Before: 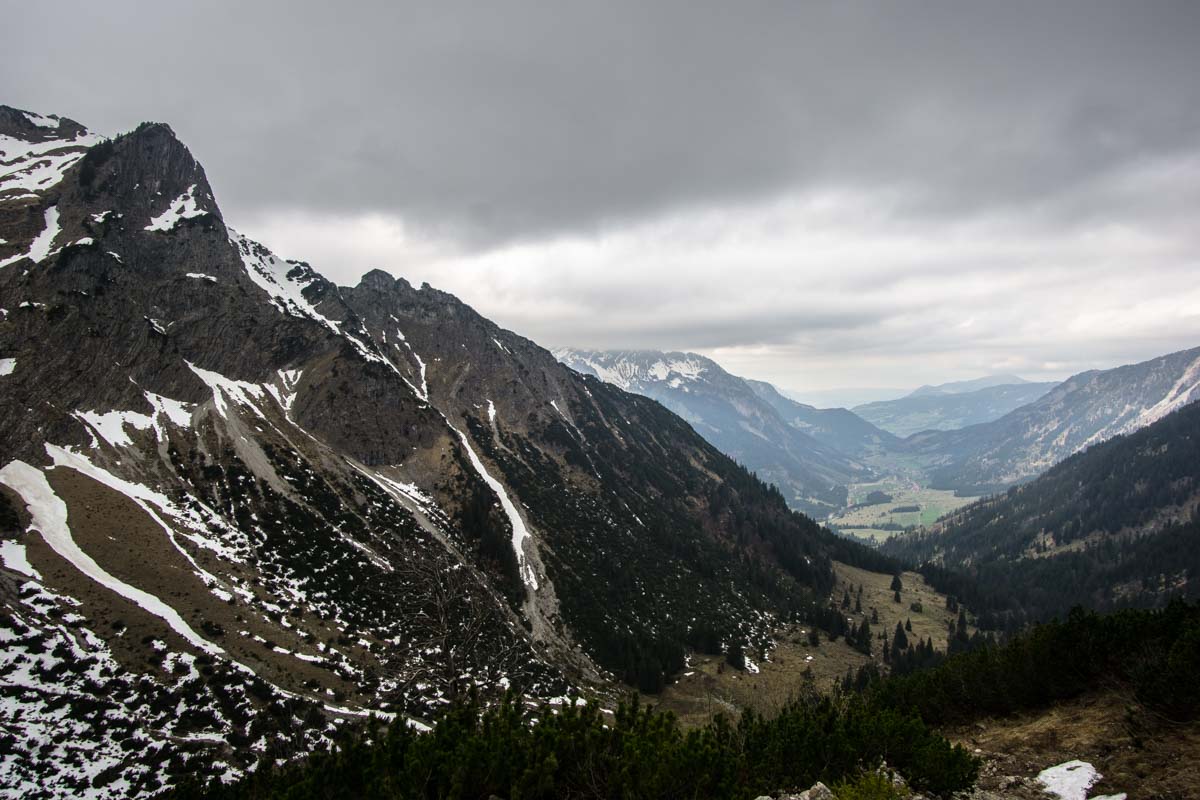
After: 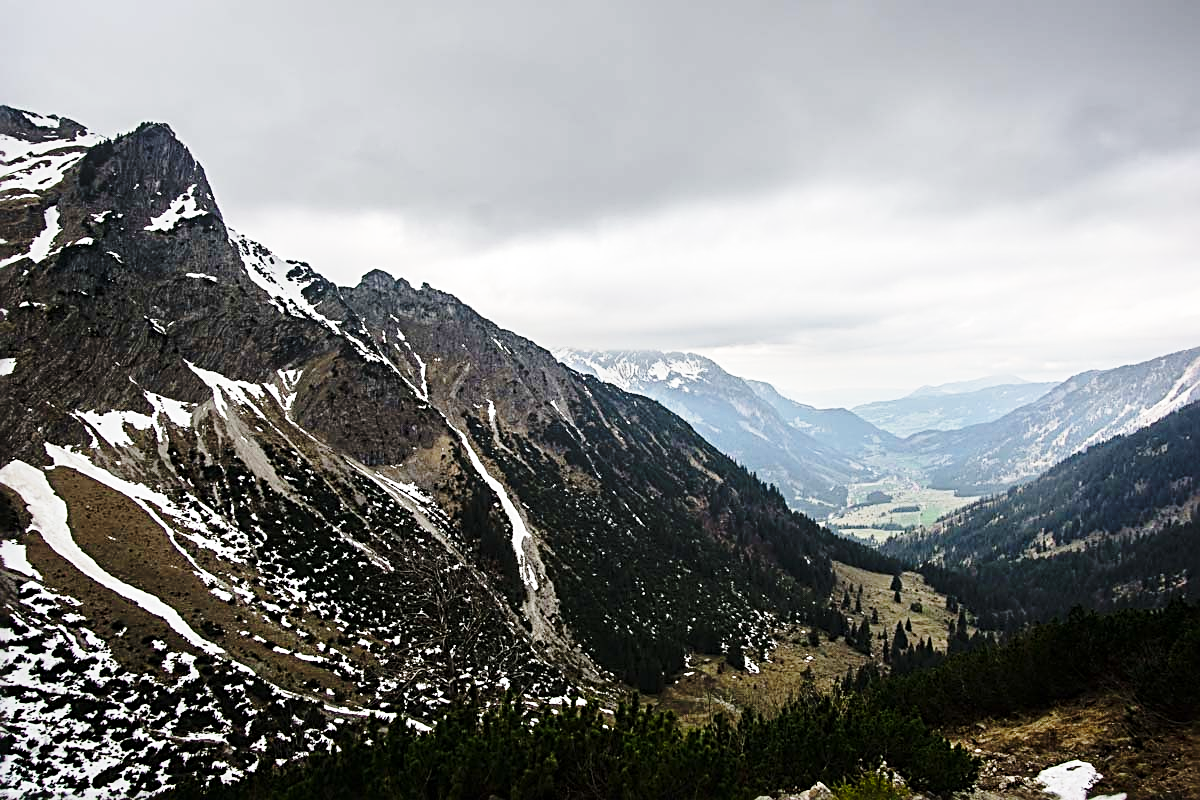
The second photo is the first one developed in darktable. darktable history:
base curve: curves: ch0 [(0, 0) (0.028, 0.03) (0.121, 0.232) (0.46, 0.748) (0.859, 0.968) (1, 1)], preserve colors none
sharpen: radius 2.805, amount 0.705
